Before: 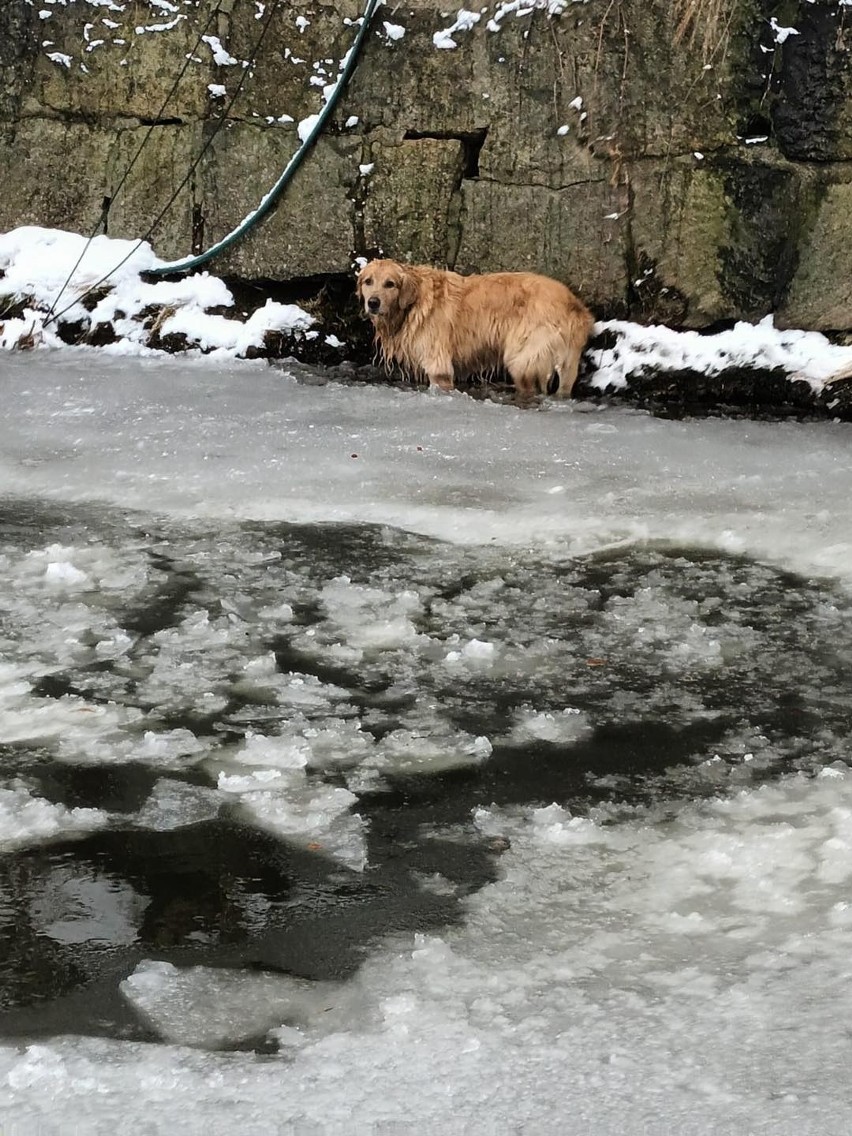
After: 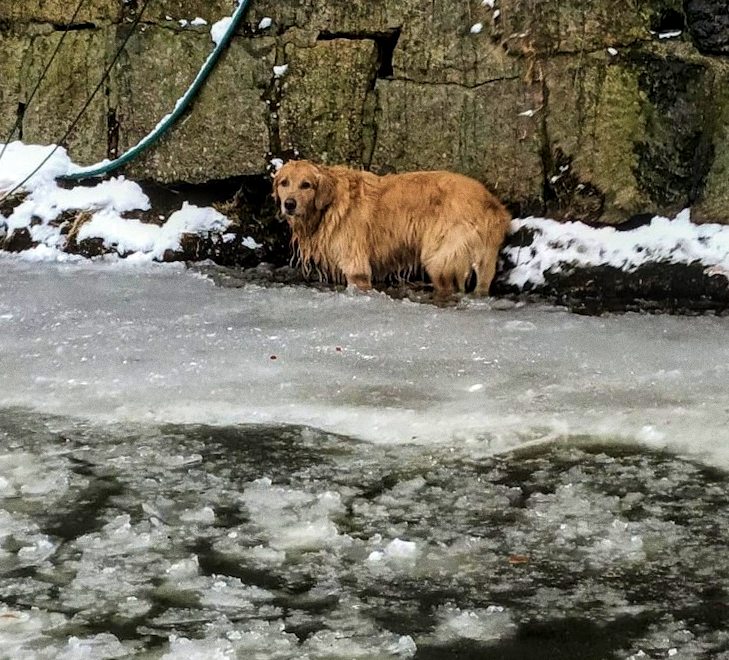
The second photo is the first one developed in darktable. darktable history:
grain: coarseness 0.47 ISO
crop and rotate: left 9.345%, top 7.22%, right 4.982%, bottom 32.331%
velvia: strength 45%
rotate and perspective: rotation -1°, crop left 0.011, crop right 0.989, crop top 0.025, crop bottom 0.975
tone equalizer: on, module defaults
local contrast: detail 130%
color zones: curves: ch0 [(0, 0.425) (0.143, 0.422) (0.286, 0.42) (0.429, 0.419) (0.571, 0.419) (0.714, 0.42) (0.857, 0.422) (1, 0.425)]
